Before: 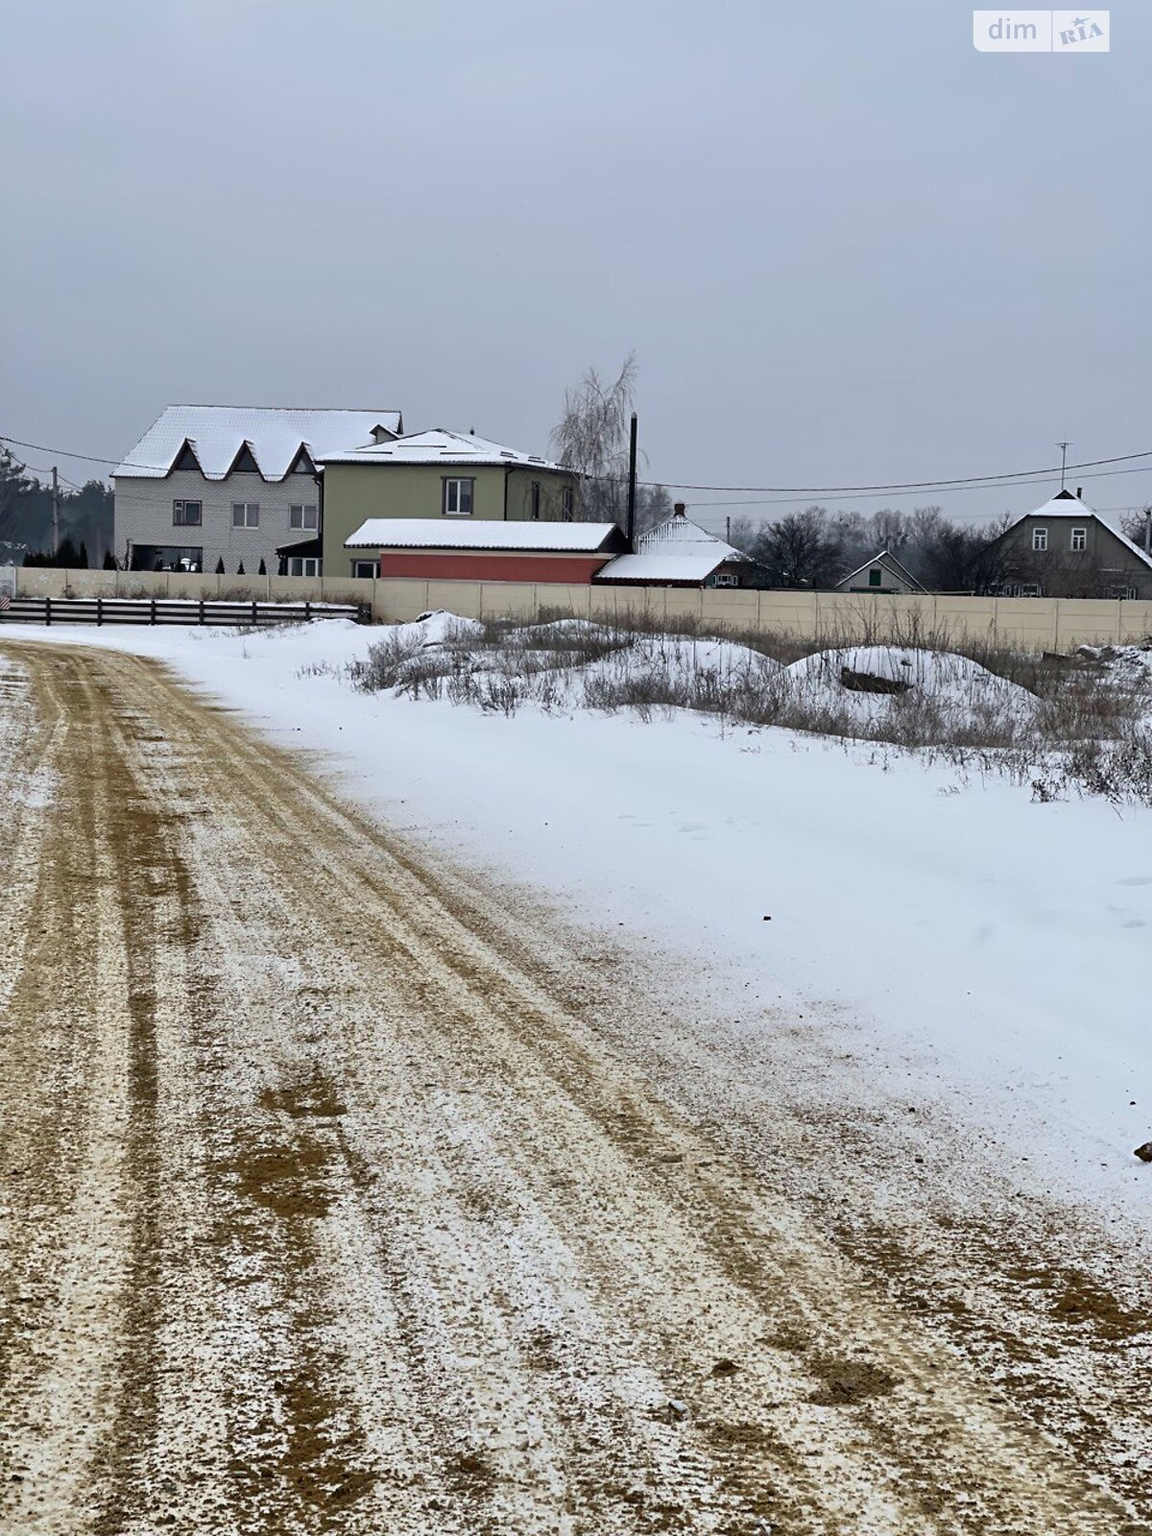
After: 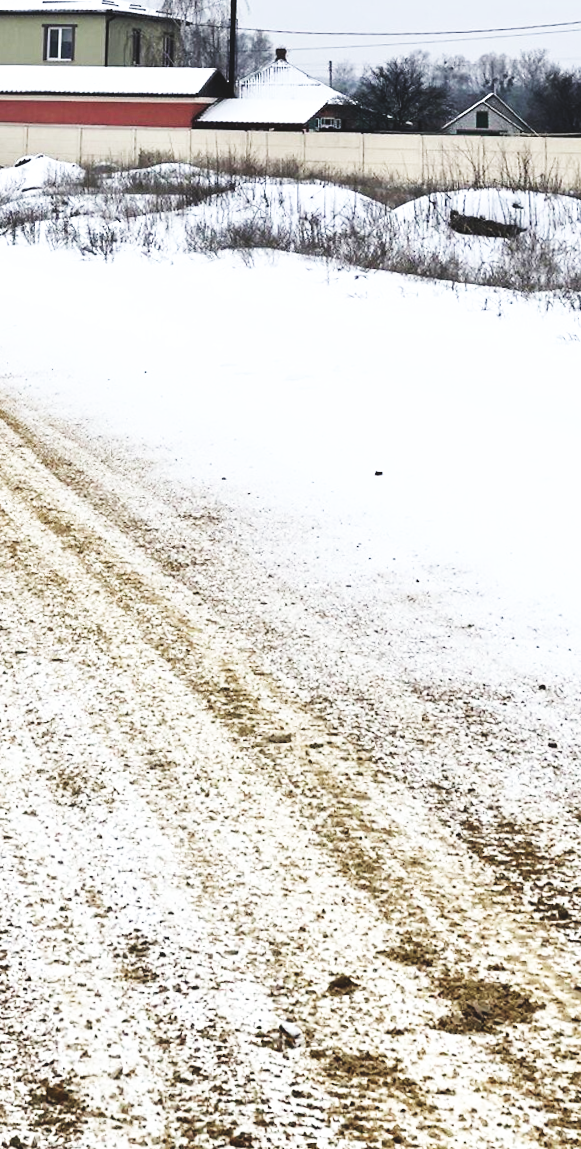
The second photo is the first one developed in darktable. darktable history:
color balance rgb: shadows lift › luminance -10%, power › luminance -9%, linear chroma grading › global chroma 10%, global vibrance 10%, contrast 15%, saturation formula JzAzBz (2021)
crop: left 35.432%, top 26.233%, right 20.145%, bottom 3.432%
rotate and perspective: rotation 0.128°, lens shift (vertical) -0.181, lens shift (horizontal) -0.044, shear 0.001, automatic cropping off
exposure: black level correction -0.028, compensate highlight preservation false
base curve: curves: ch0 [(0, 0.003) (0.001, 0.002) (0.006, 0.004) (0.02, 0.022) (0.048, 0.086) (0.094, 0.234) (0.162, 0.431) (0.258, 0.629) (0.385, 0.8) (0.548, 0.918) (0.751, 0.988) (1, 1)], preserve colors none
